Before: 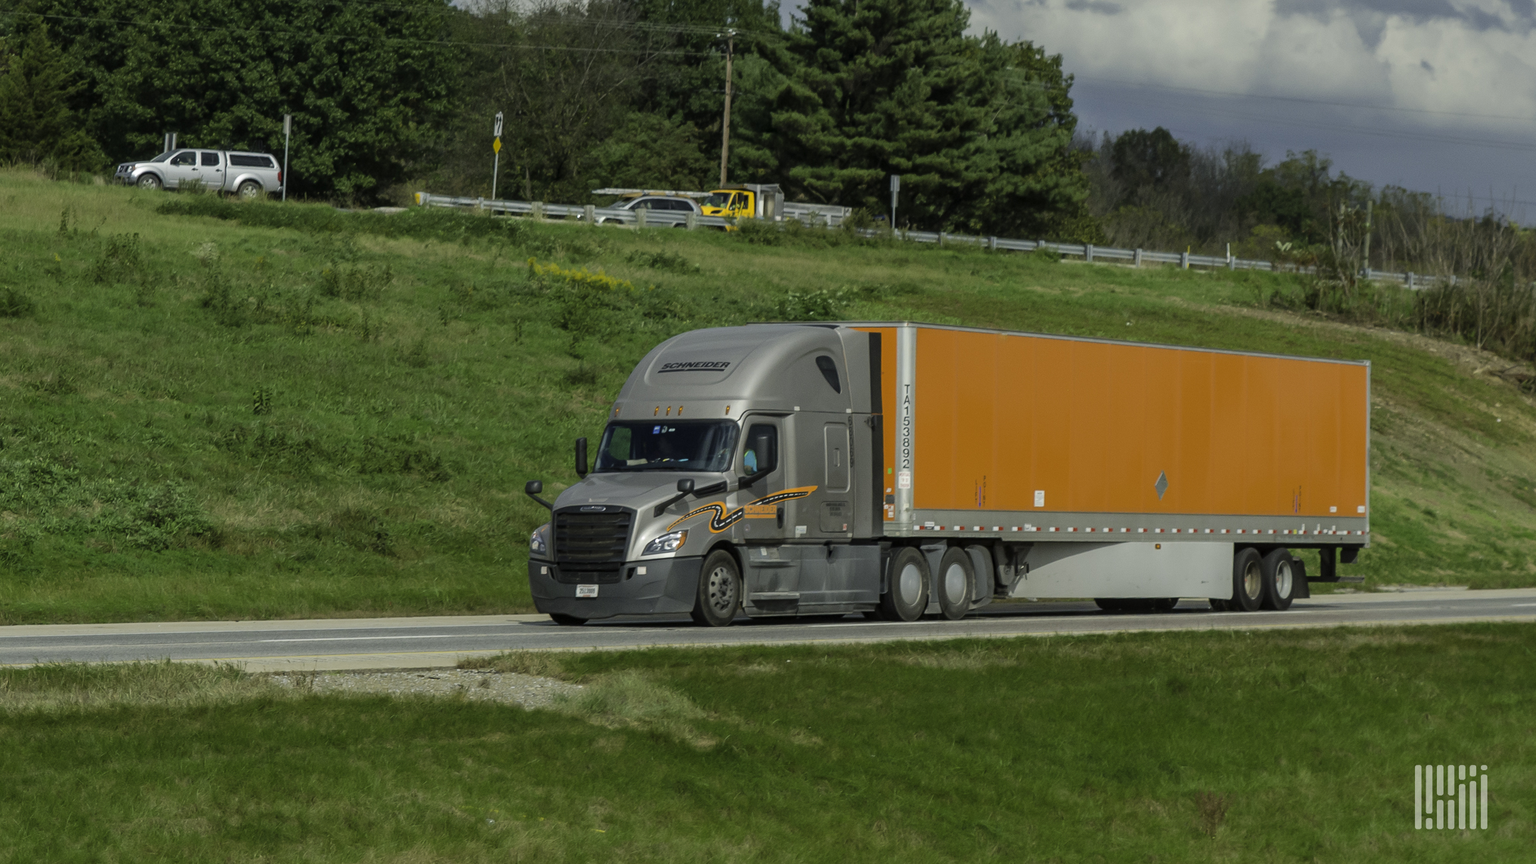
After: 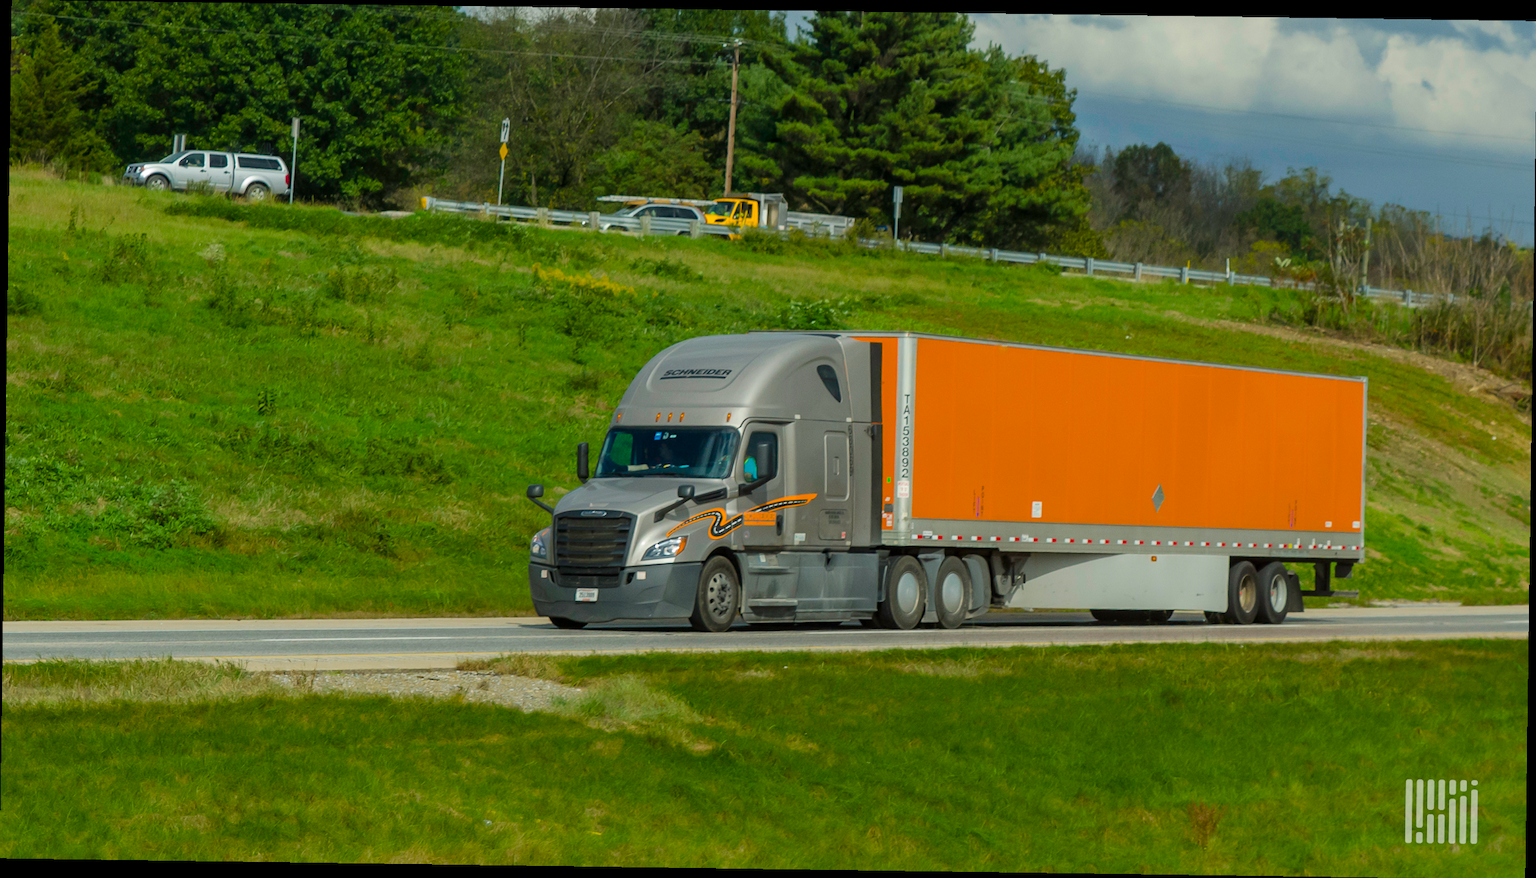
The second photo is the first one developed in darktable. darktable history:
color balance rgb: perceptual saturation grading › global saturation 25%, global vibrance 20%
rotate and perspective: rotation 0.8°, automatic cropping off
